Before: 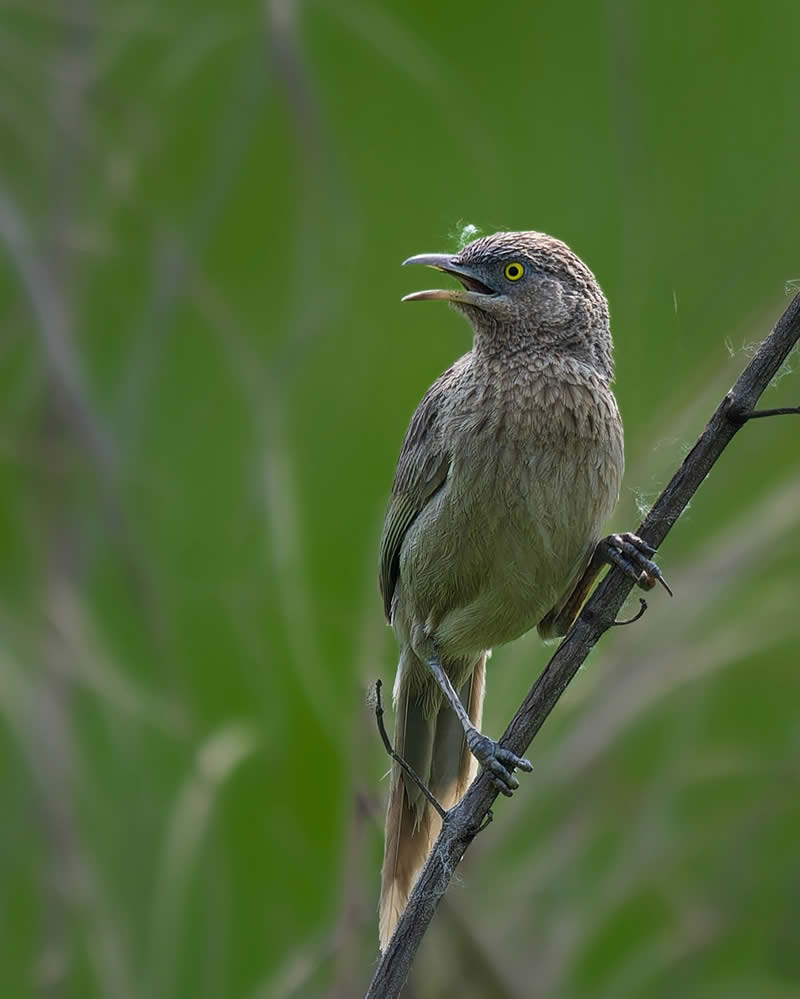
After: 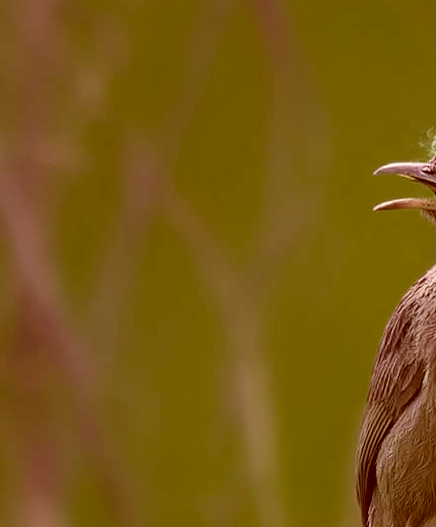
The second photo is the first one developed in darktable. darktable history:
rotate and perspective: rotation -1°, crop left 0.011, crop right 0.989, crop top 0.025, crop bottom 0.975
color correction: highlights a* 9.03, highlights b* 8.71, shadows a* 40, shadows b* 40, saturation 0.8
crop and rotate: left 3.047%, top 7.509%, right 42.236%, bottom 37.598%
